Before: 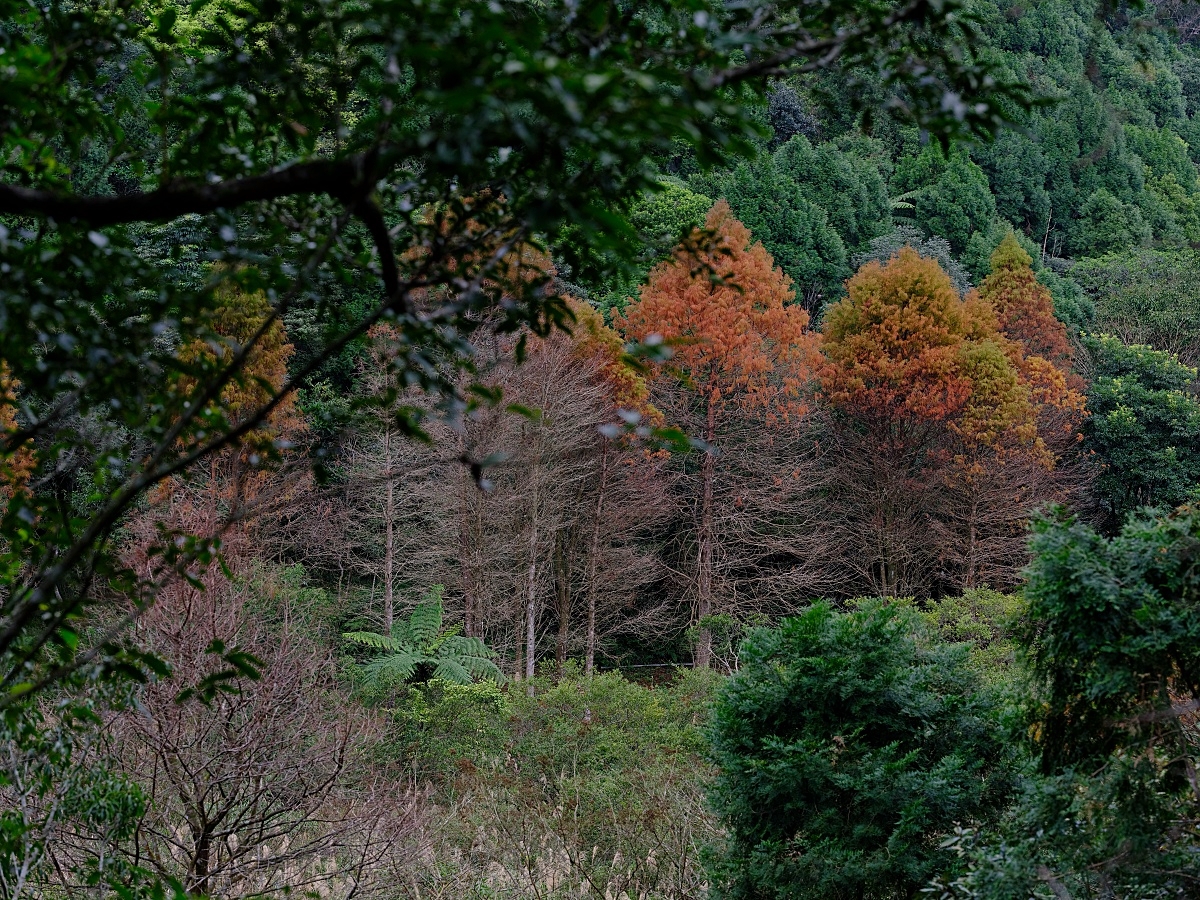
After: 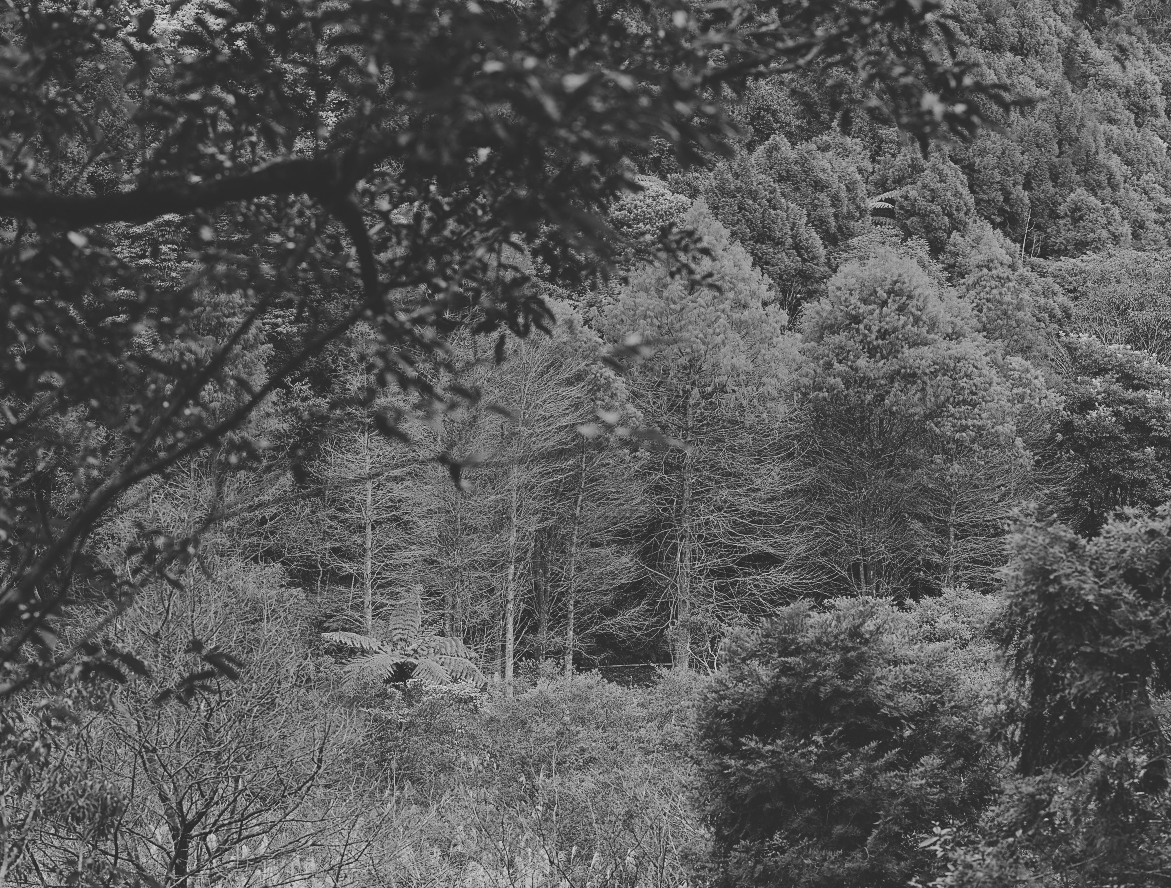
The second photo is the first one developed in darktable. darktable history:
crop and rotate: left 1.774%, right 0.633%, bottom 1.28%
monochrome: a -74.22, b 78.2
exposure: black level correction -0.015, exposure -0.5 EV, compensate highlight preservation false
base curve: curves: ch0 [(0, 0.007) (0.028, 0.063) (0.121, 0.311) (0.46, 0.743) (0.859, 0.957) (1, 1)], preserve colors none
